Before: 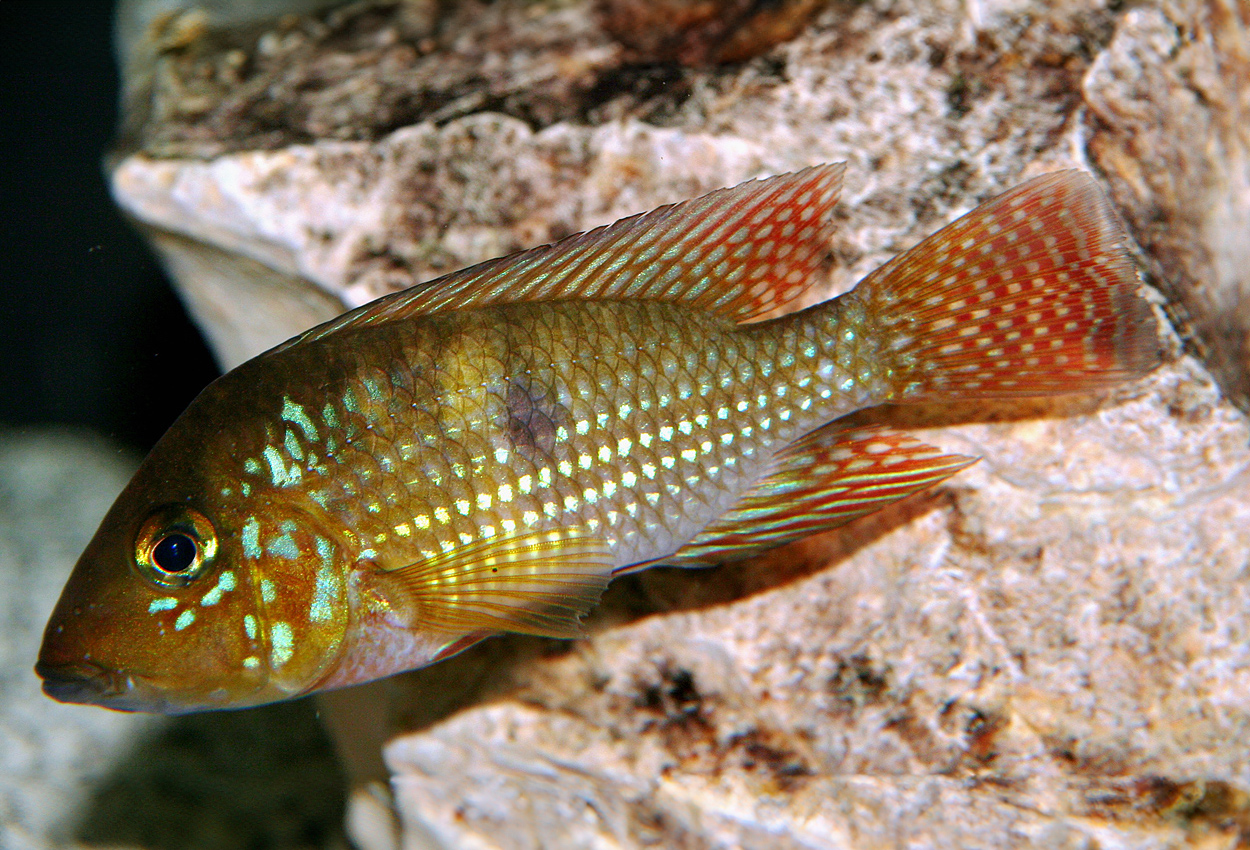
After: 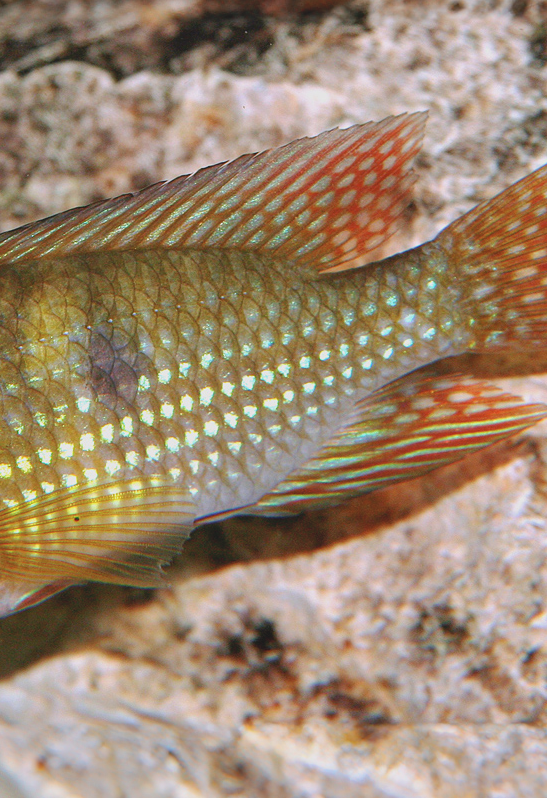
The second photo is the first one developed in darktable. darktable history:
contrast brightness saturation: contrast -0.16, brightness 0.042, saturation -0.124
crop: left 33.451%, top 6.066%, right 22.722%
